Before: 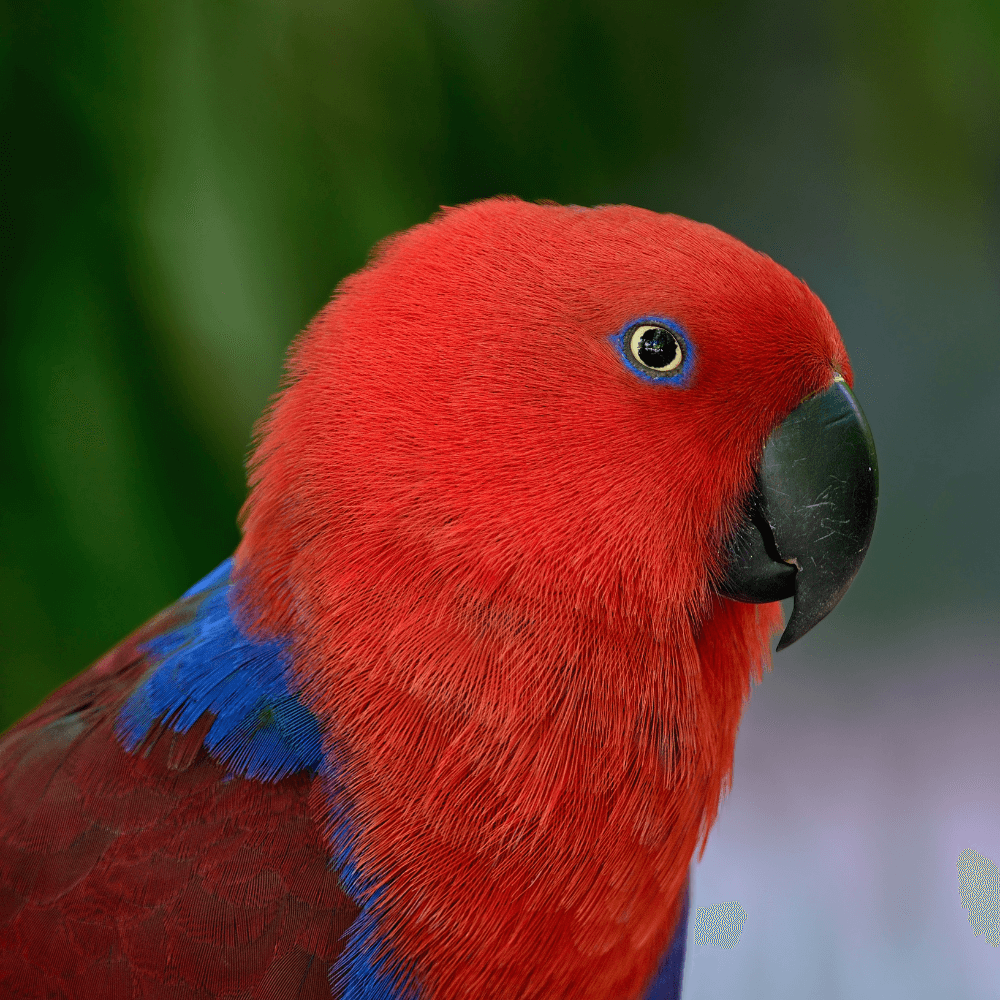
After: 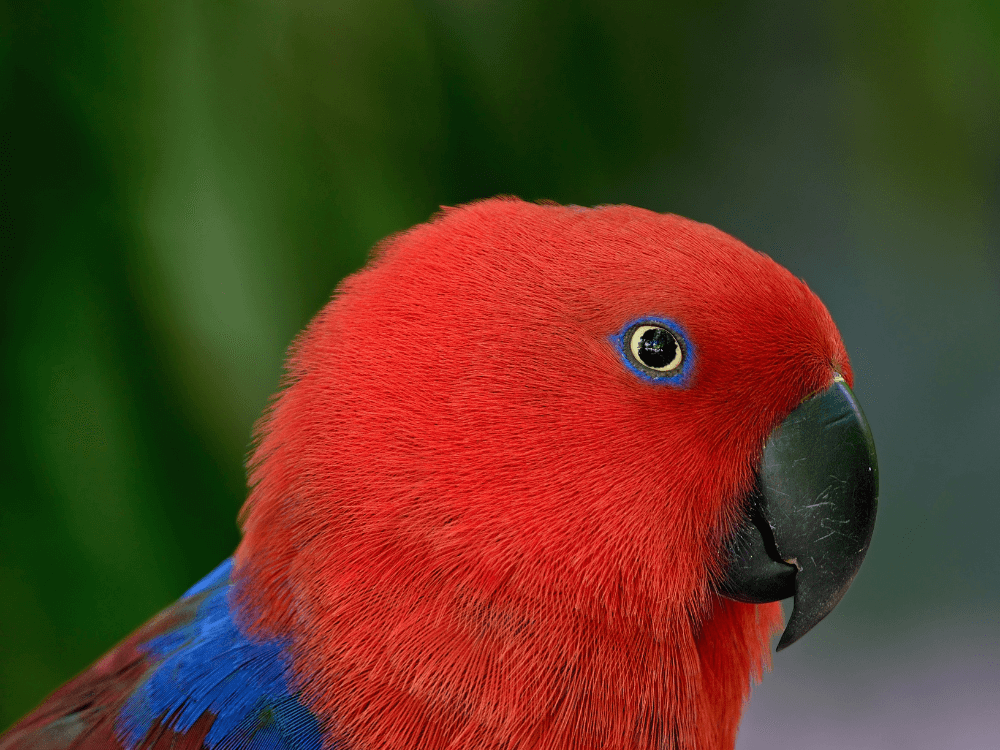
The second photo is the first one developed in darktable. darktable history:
crop: bottom 24.943%
